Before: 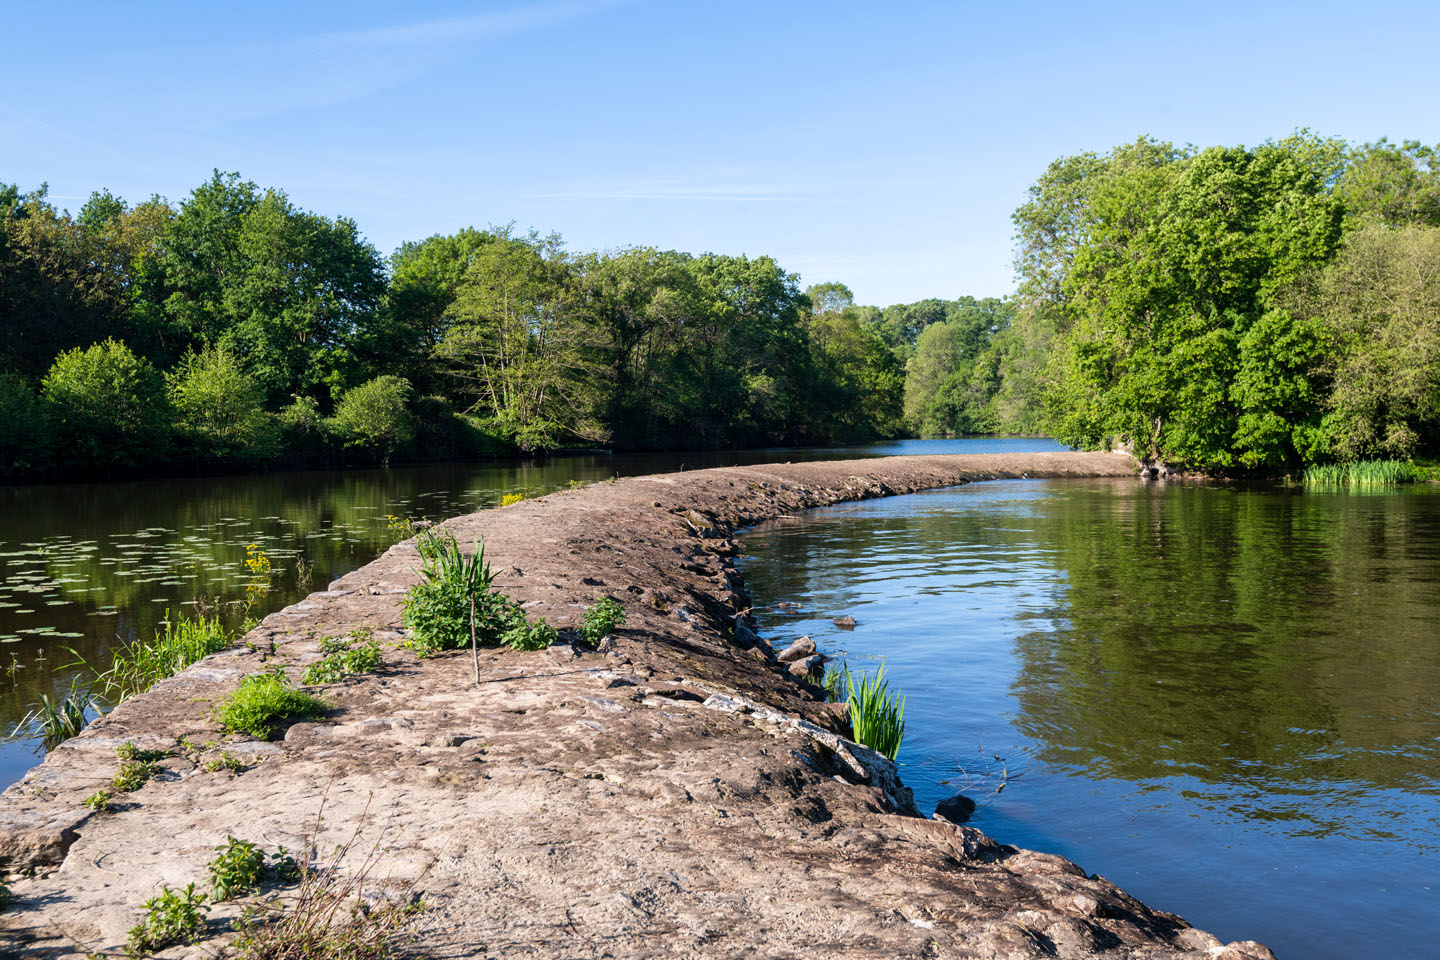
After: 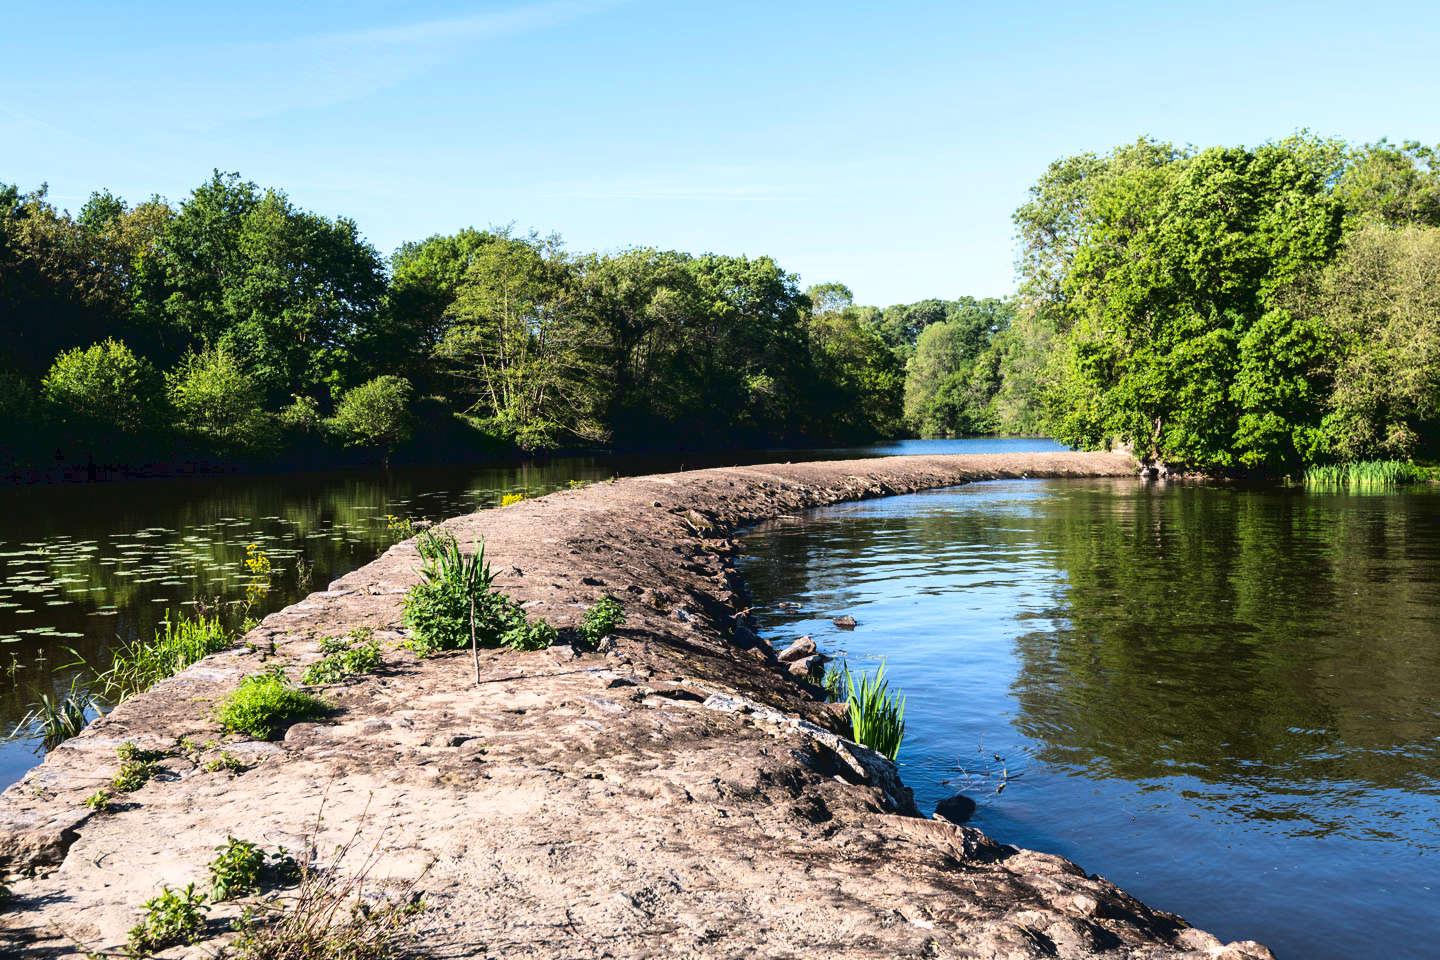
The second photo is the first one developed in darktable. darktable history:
tone curve: curves: ch0 [(0, 0) (0.003, 0.047) (0.011, 0.047) (0.025, 0.049) (0.044, 0.051) (0.069, 0.055) (0.1, 0.066) (0.136, 0.089) (0.177, 0.12) (0.224, 0.155) (0.277, 0.205) (0.335, 0.281) (0.399, 0.37) (0.468, 0.47) (0.543, 0.574) (0.623, 0.687) (0.709, 0.801) (0.801, 0.89) (0.898, 0.963) (1, 1)], color space Lab, linked channels, preserve colors none
